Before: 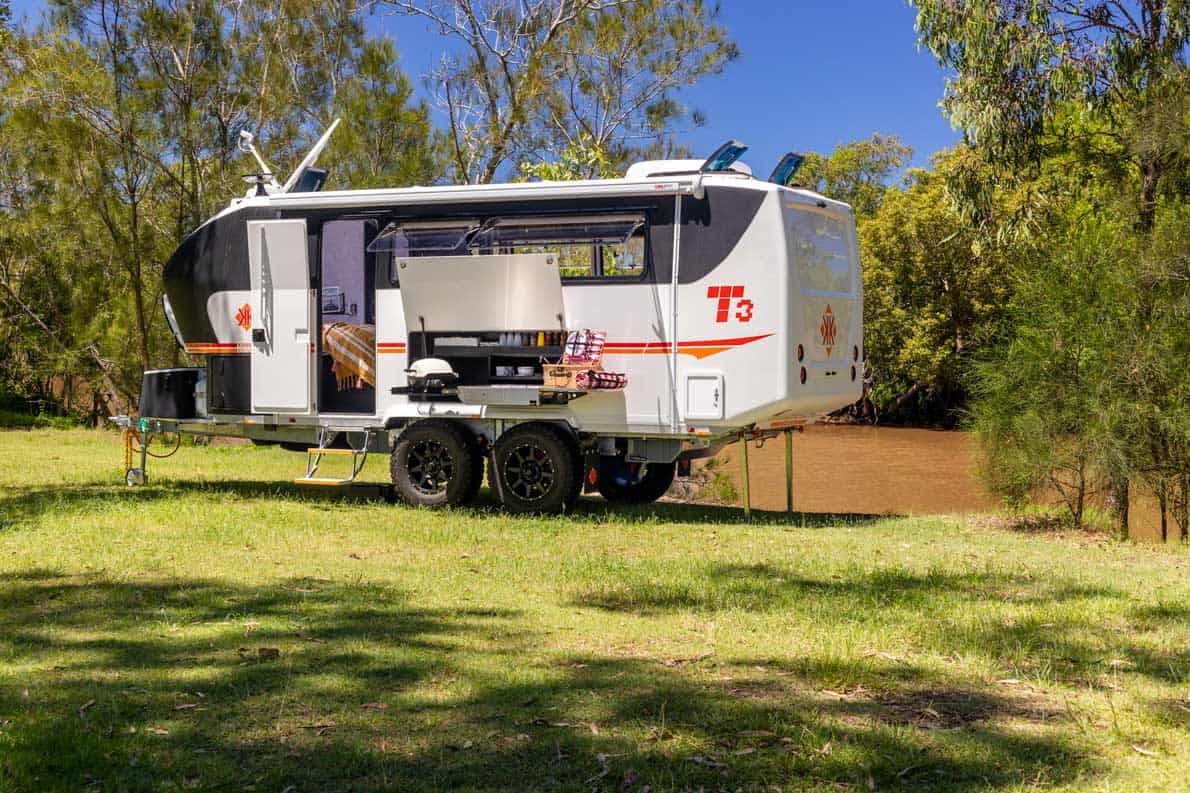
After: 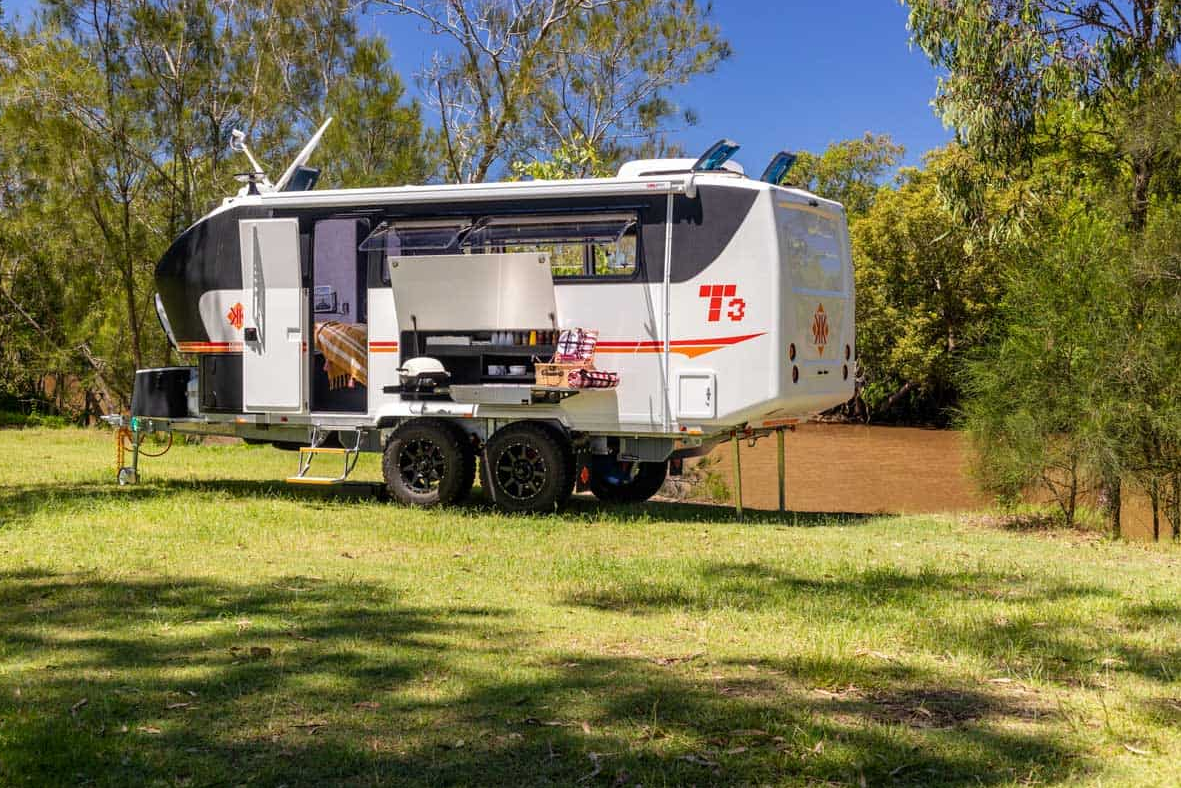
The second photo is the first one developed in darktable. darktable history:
crop and rotate: left 0.717%, top 0.171%, bottom 0.391%
